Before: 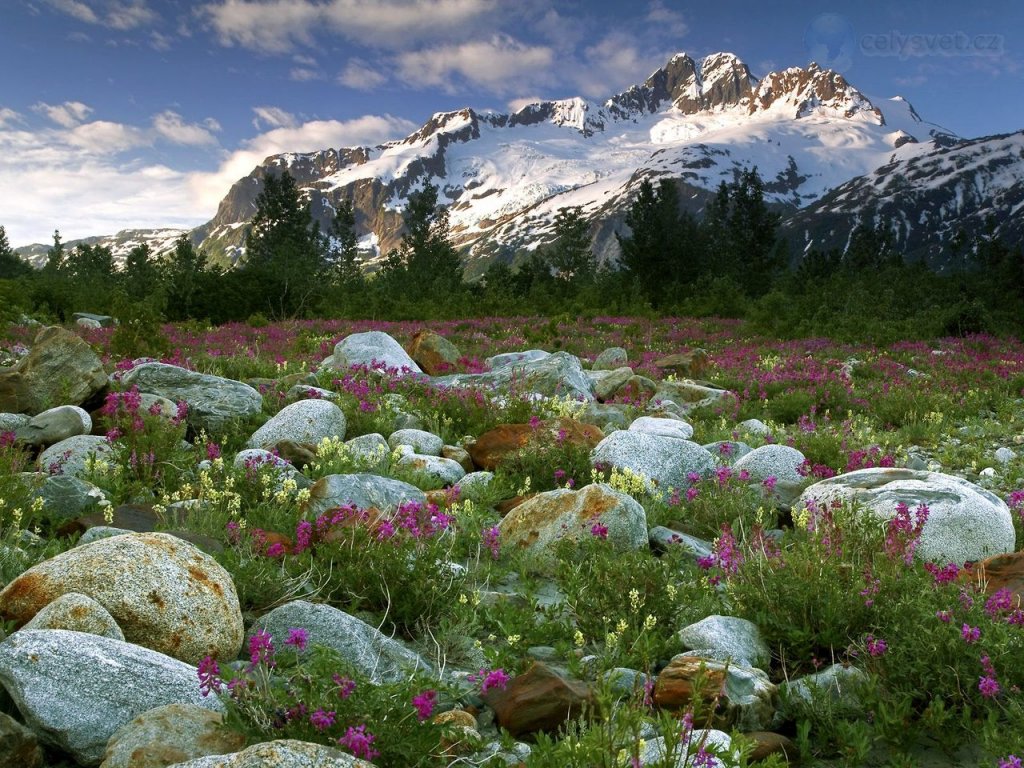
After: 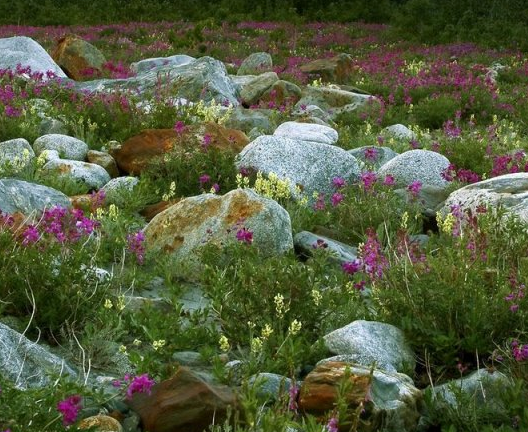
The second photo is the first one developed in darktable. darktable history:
shadows and highlights: shadows -22.02, highlights 98.35, soften with gaussian
crop: left 34.735%, top 38.419%, right 13.615%, bottom 5.219%
